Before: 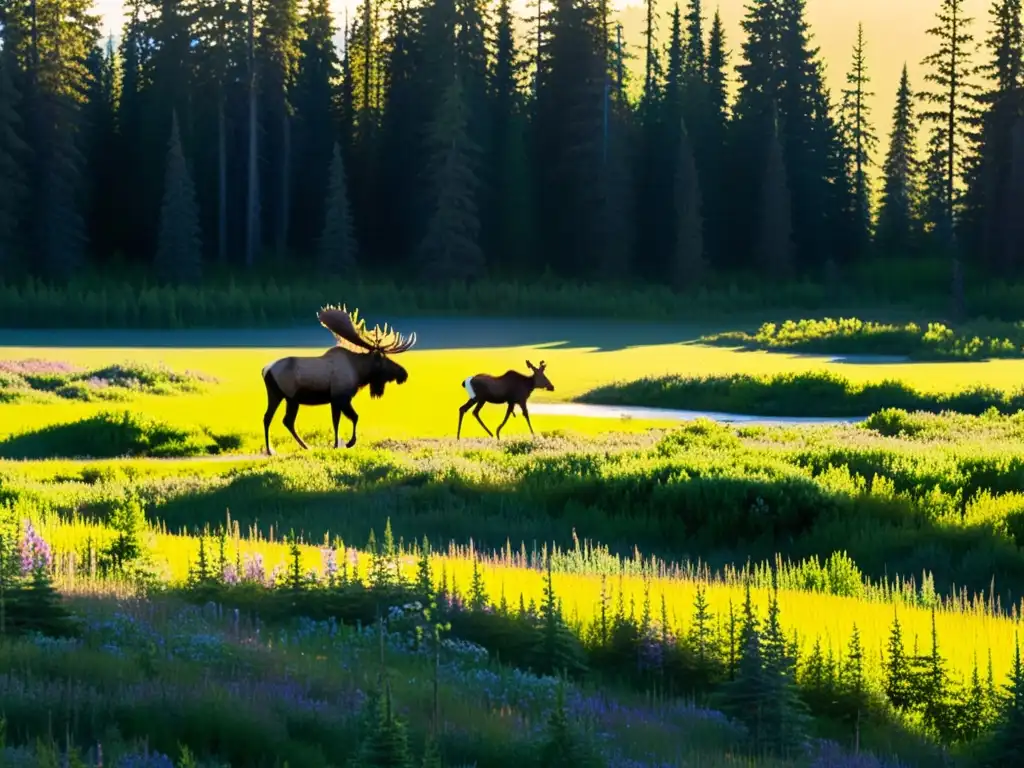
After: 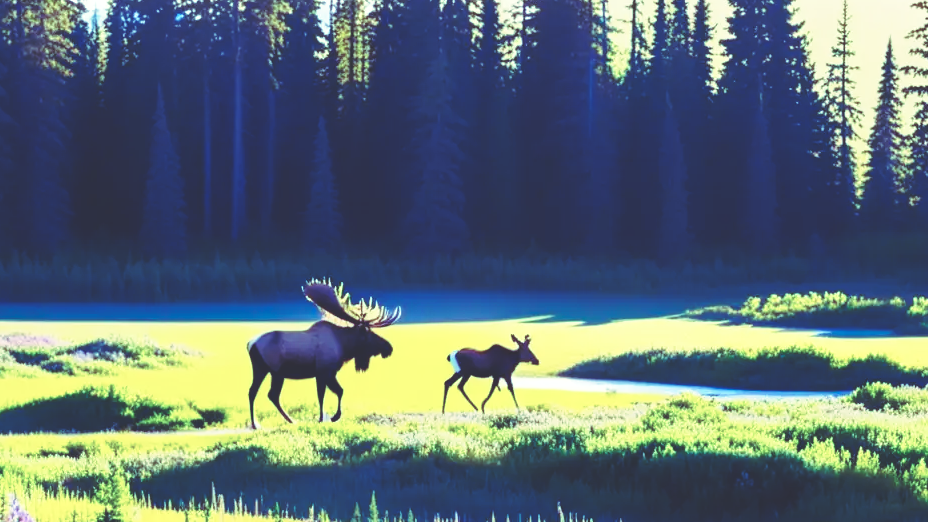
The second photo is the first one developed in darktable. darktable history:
crop: left 1.509%, top 3.452%, right 7.696%, bottom 28.452%
rgb curve: curves: ch0 [(0, 0.186) (0.314, 0.284) (0.576, 0.466) (0.805, 0.691) (0.936, 0.886)]; ch1 [(0, 0.186) (0.314, 0.284) (0.581, 0.534) (0.771, 0.746) (0.936, 0.958)]; ch2 [(0, 0.216) (0.275, 0.39) (1, 1)], mode RGB, independent channels, compensate middle gray true, preserve colors none
base curve: curves: ch0 [(0, 0) (0.032, 0.037) (0.105, 0.228) (0.435, 0.76) (0.856, 0.983) (1, 1)], preserve colors none
